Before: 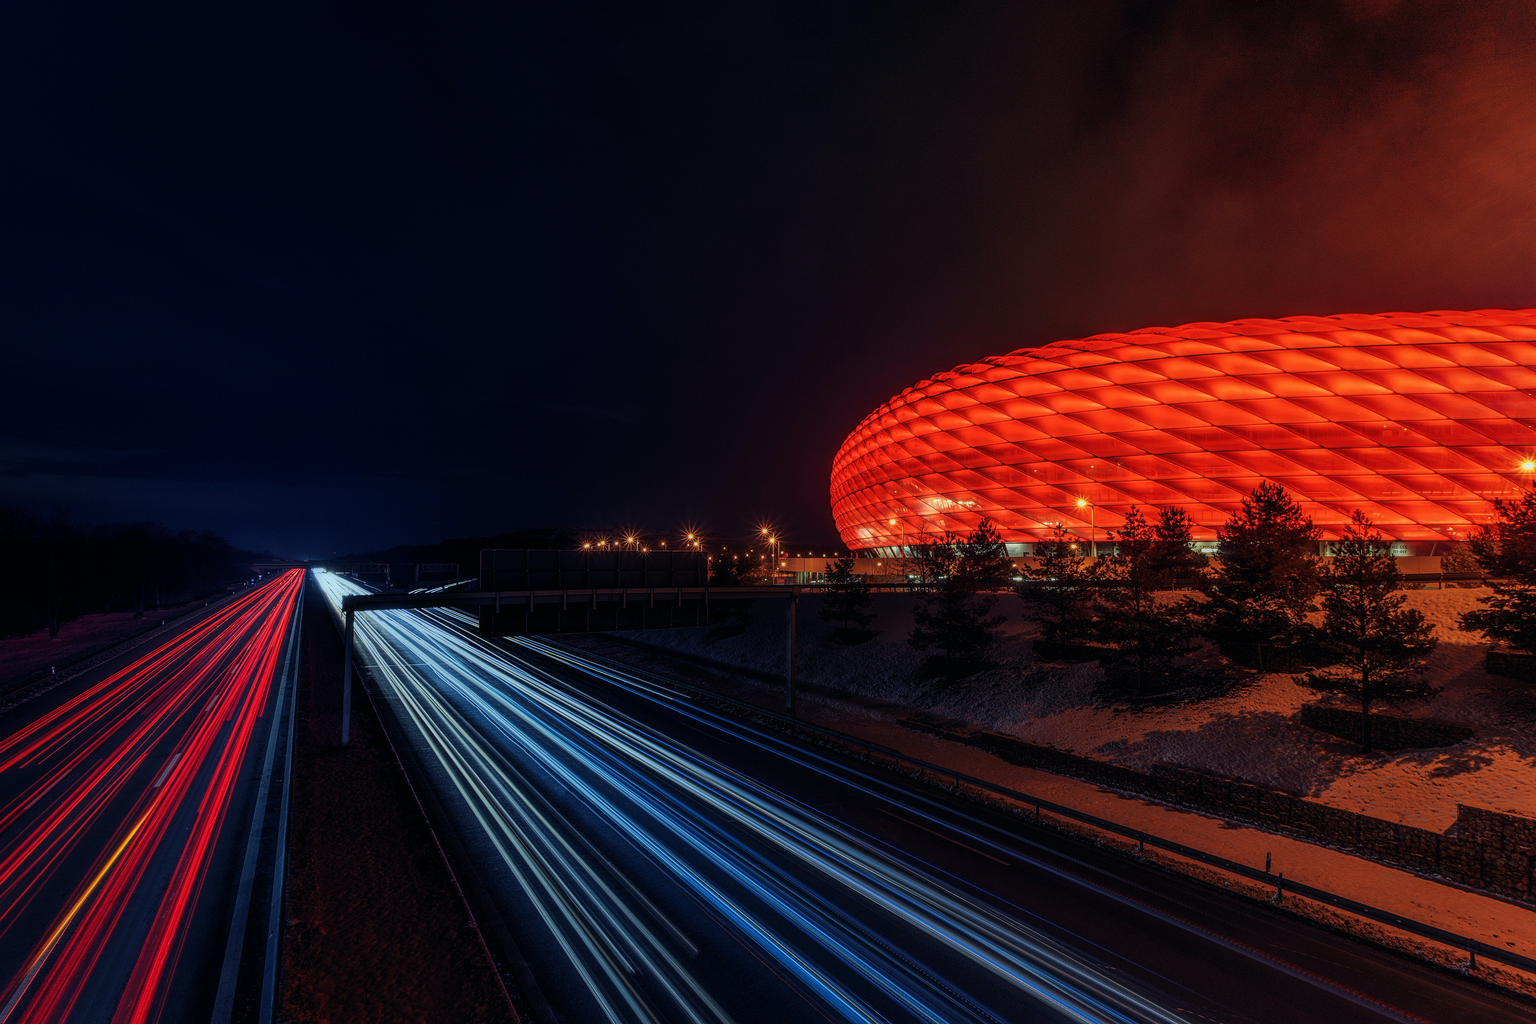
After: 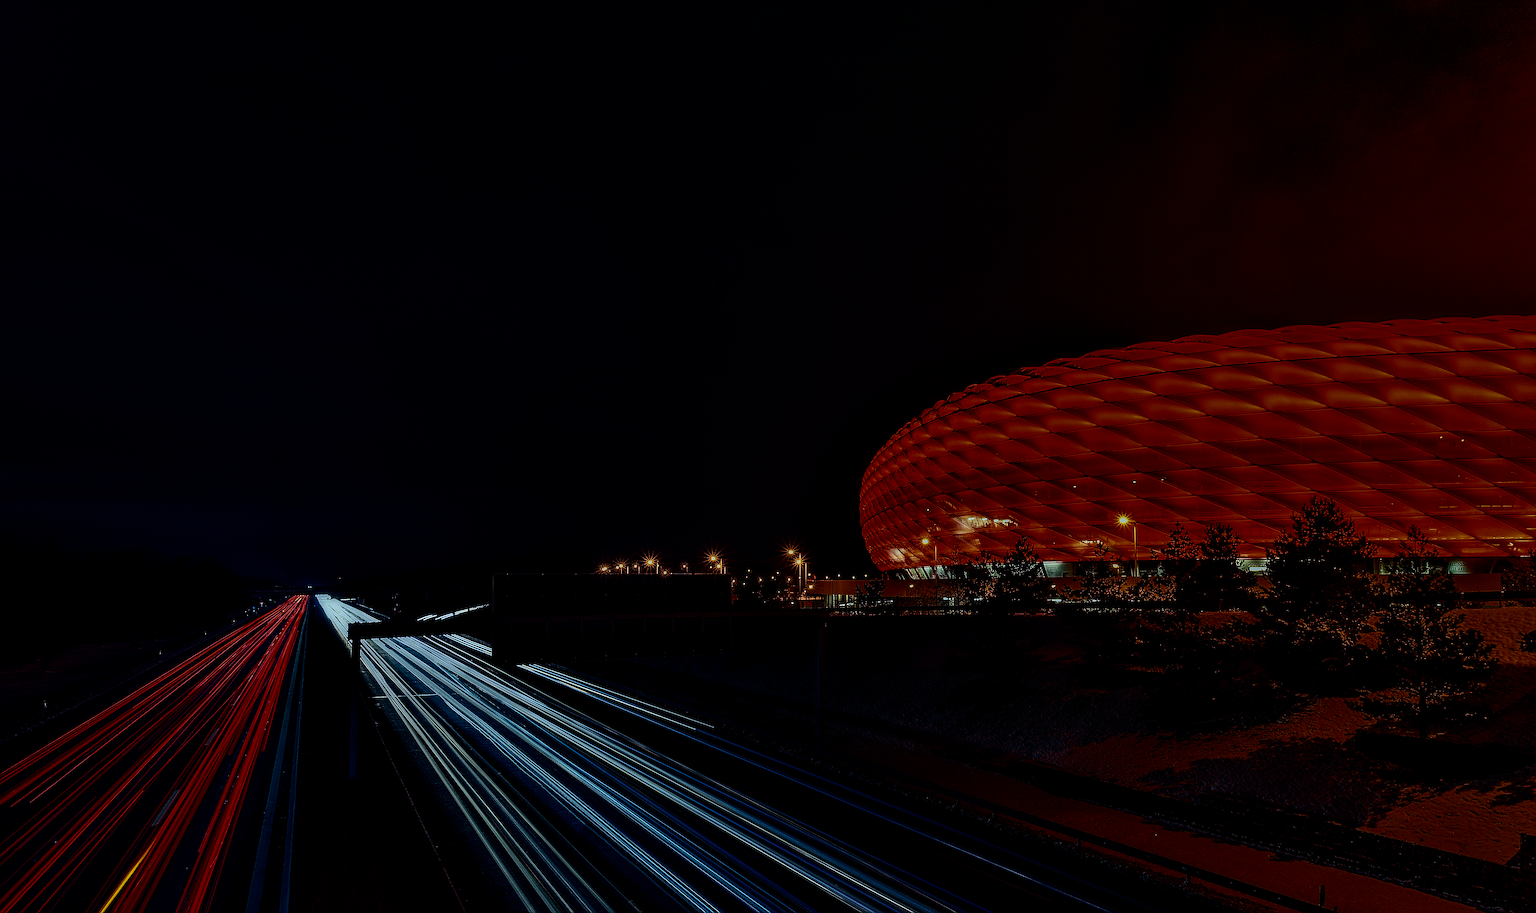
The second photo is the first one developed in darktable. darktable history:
crop and rotate: angle 0.42°, left 0.235%, right 3.464%, bottom 14.062%
contrast equalizer: y [[0.6 ×6], [0.55 ×6], [0 ×6], [0 ×6], [0 ×6]]
color balance rgb: linear chroma grading › global chroma 14.547%, perceptual saturation grading › global saturation 19.988%, perceptual brilliance grading › global brilliance 14.407%, perceptual brilliance grading › shadows -34.427%
color zones: curves: ch1 [(0, 0.469) (0.01, 0.469) (0.12, 0.446) (0.248, 0.469) (0.5, 0.5) (0.748, 0.5) (0.99, 0.469) (1, 0.469)]
sharpen: radius 1.674, amount 1.297
exposure: exposure -2.082 EV, compensate exposure bias true, compensate highlight preservation false
contrast brightness saturation: contrast 0.296
